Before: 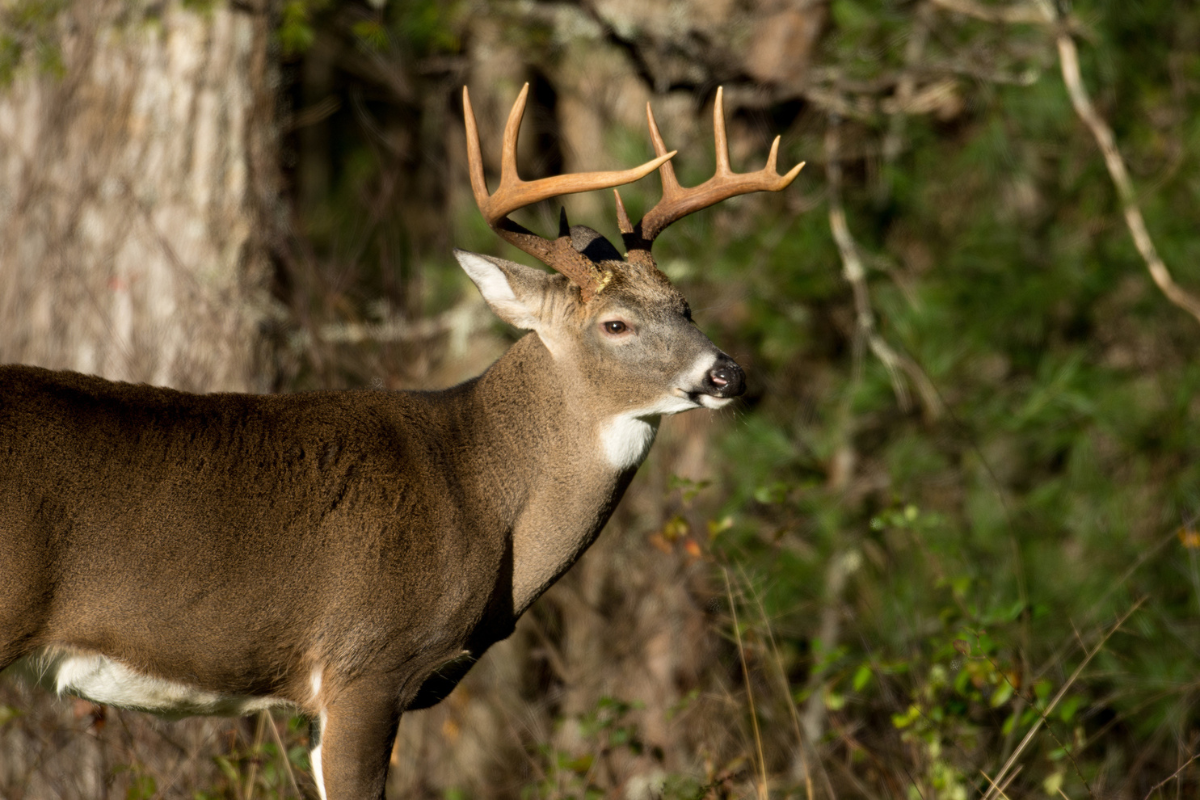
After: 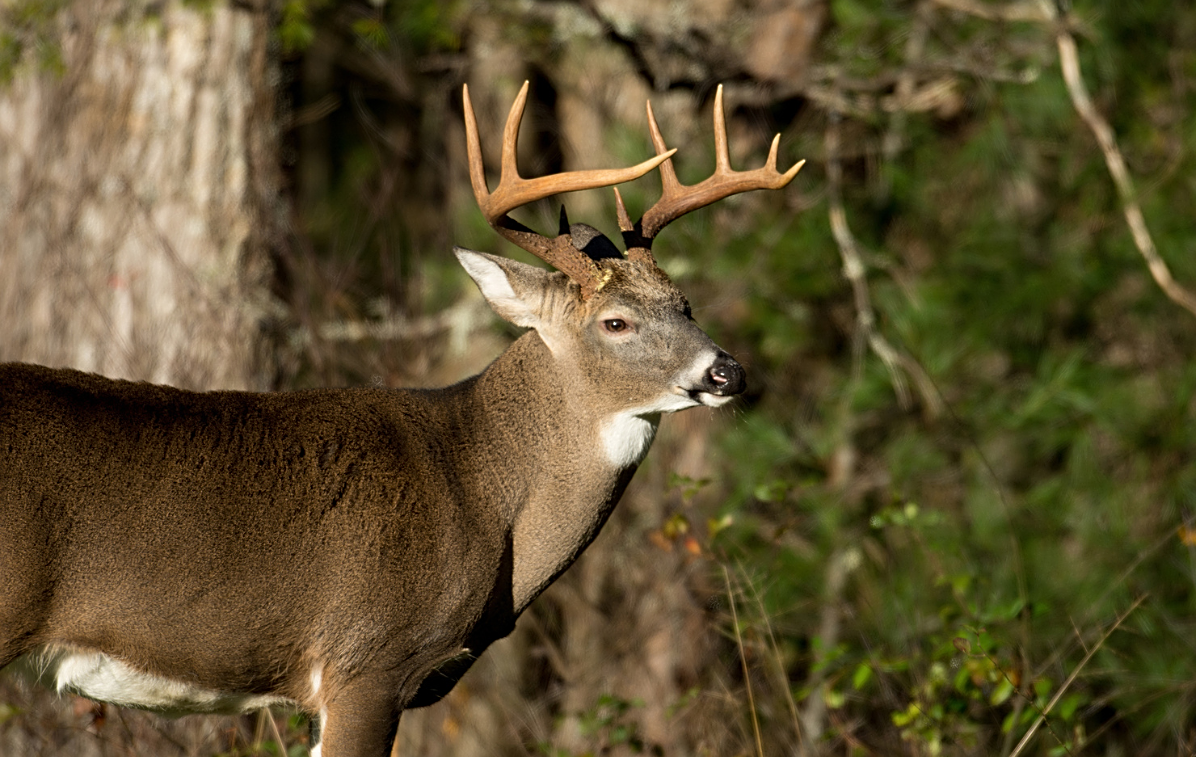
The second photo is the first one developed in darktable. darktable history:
crop: top 0.306%, right 0.258%, bottom 5.049%
sharpen: on, module defaults
